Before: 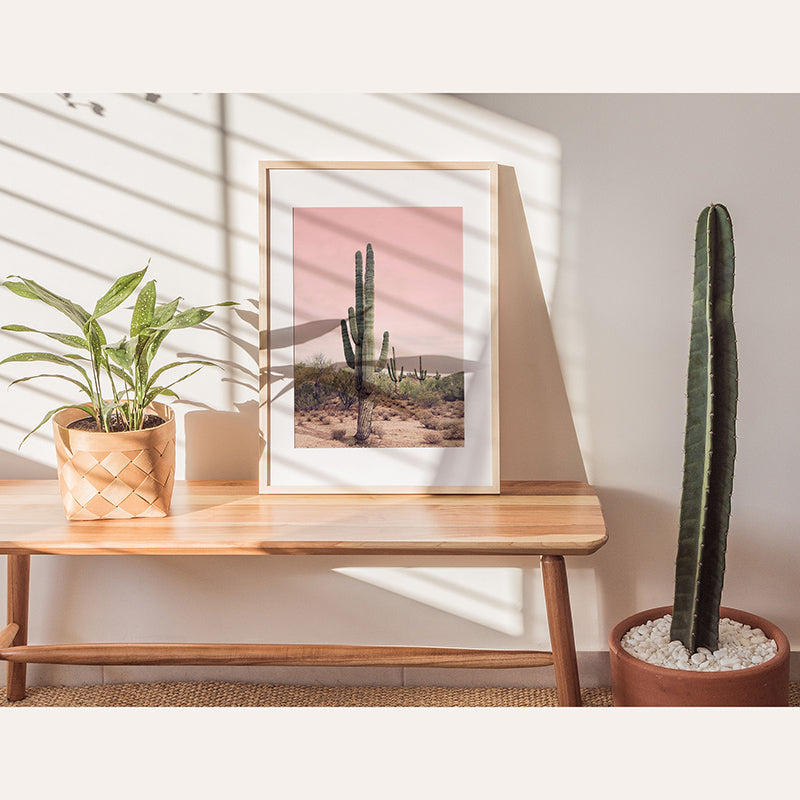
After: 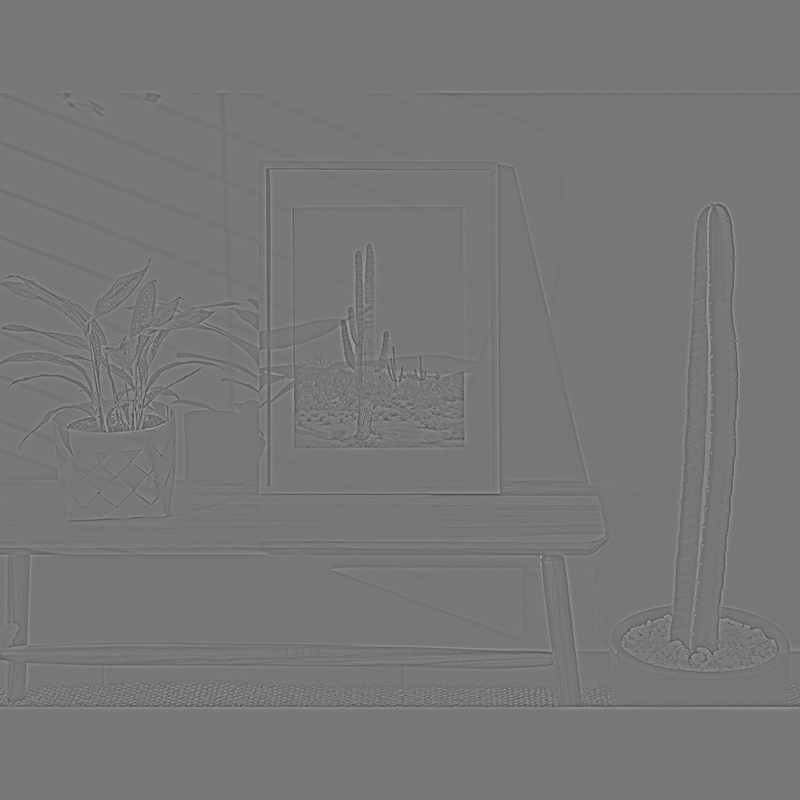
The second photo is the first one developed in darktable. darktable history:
highpass: sharpness 9.84%, contrast boost 9.94%
white balance: emerald 1
